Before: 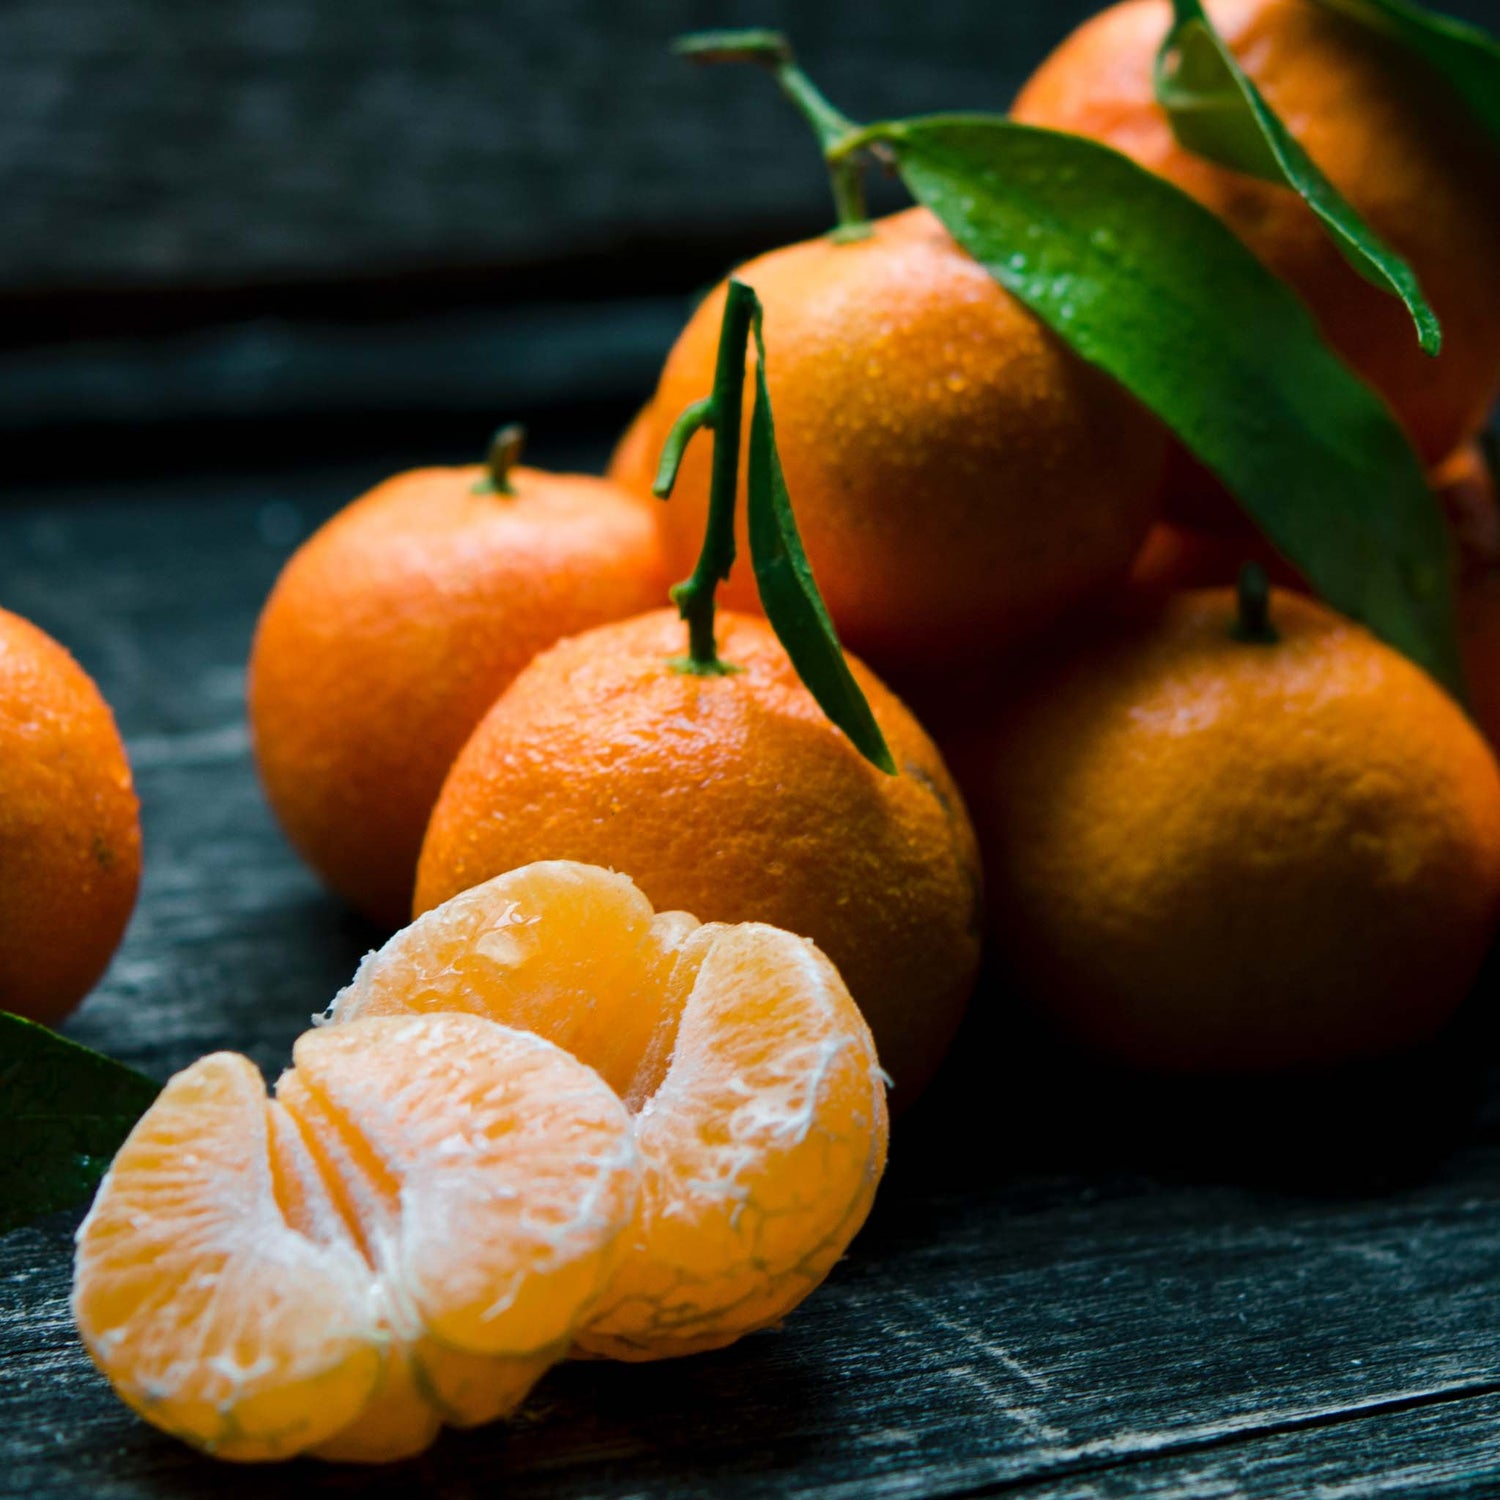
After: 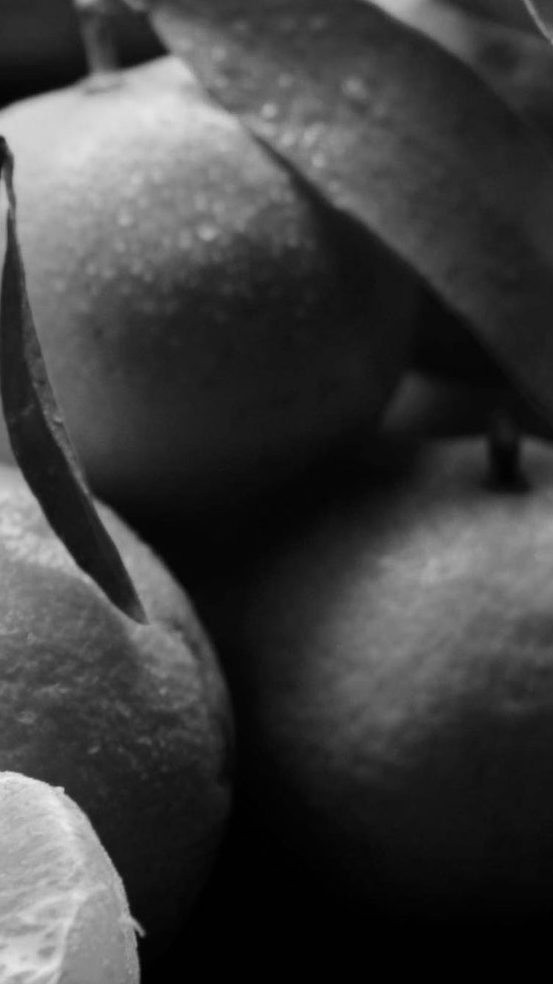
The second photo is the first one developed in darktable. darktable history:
monochrome: size 3.1
crop and rotate: left 49.936%, top 10.094%, right 13.136%, bottom 24.256%
color correction: highlights a* -0.482, highlights b* 9.48, shadows a* -9.48, shadows b* 0.803
